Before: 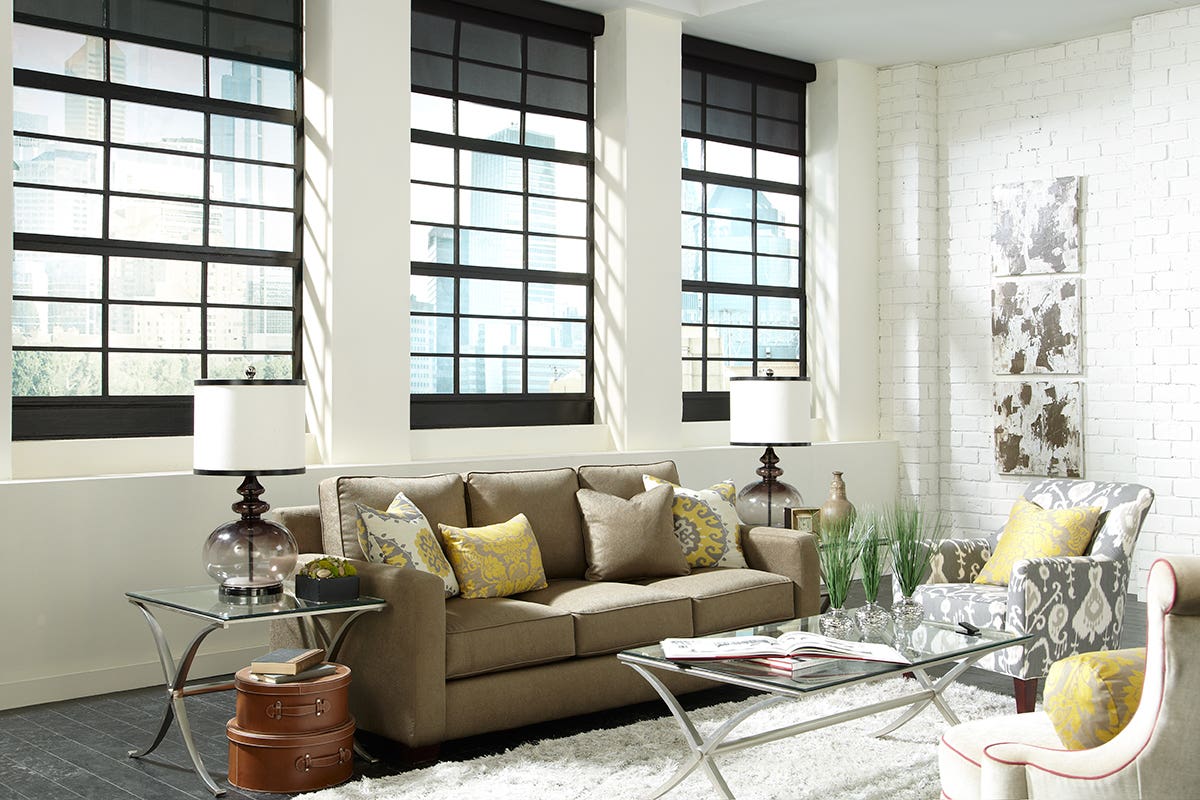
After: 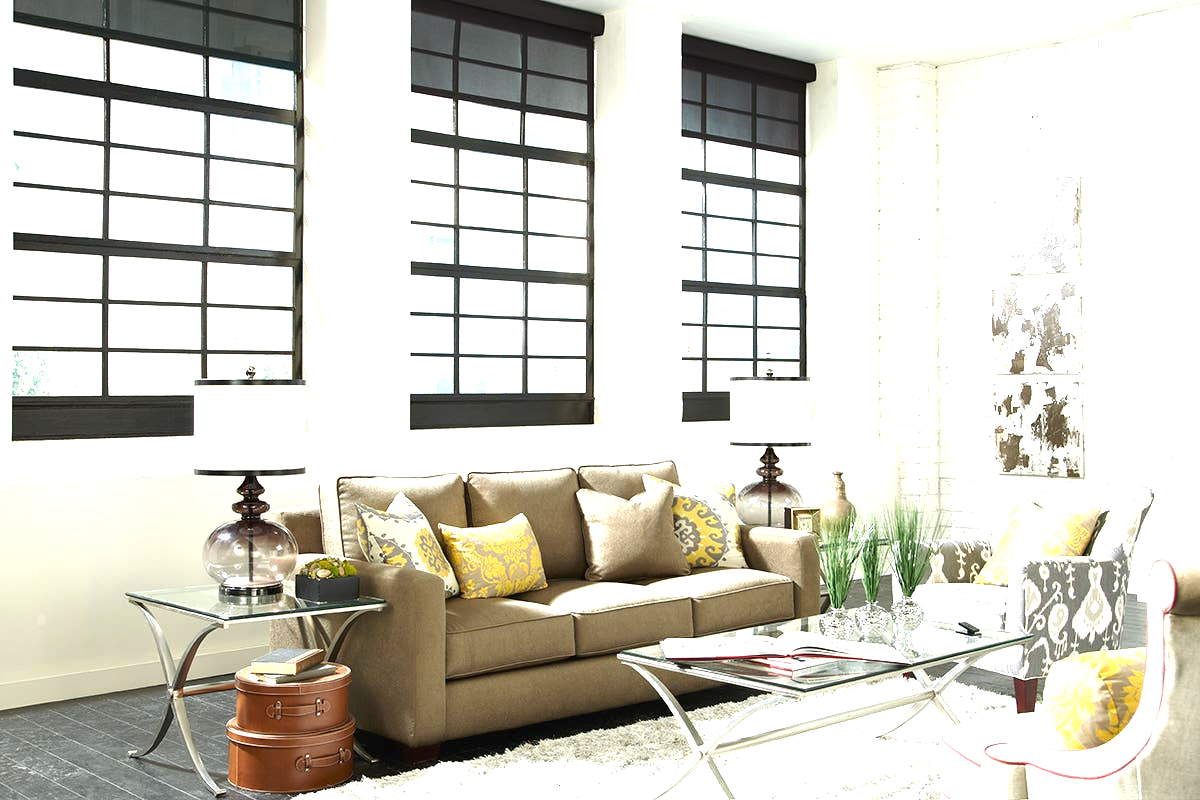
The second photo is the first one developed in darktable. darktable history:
exposure: black level correction 0, exposure 1.2 EV, compensate highlight preservation false
shadows and highlights: shadows 20.38, highlights -20.95, highlights color adjustment 42.73%, soften with gaussian
